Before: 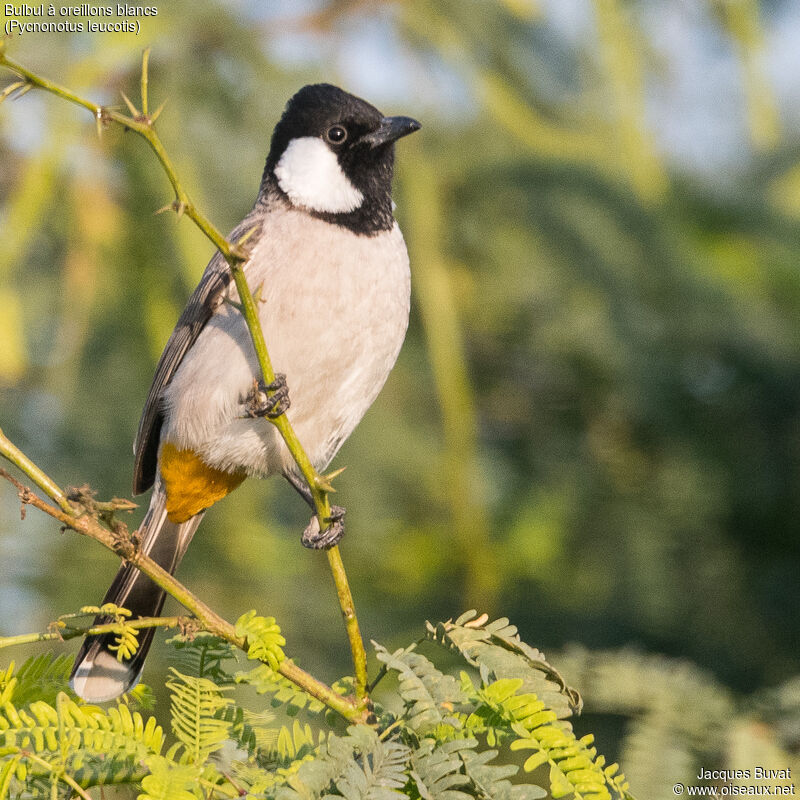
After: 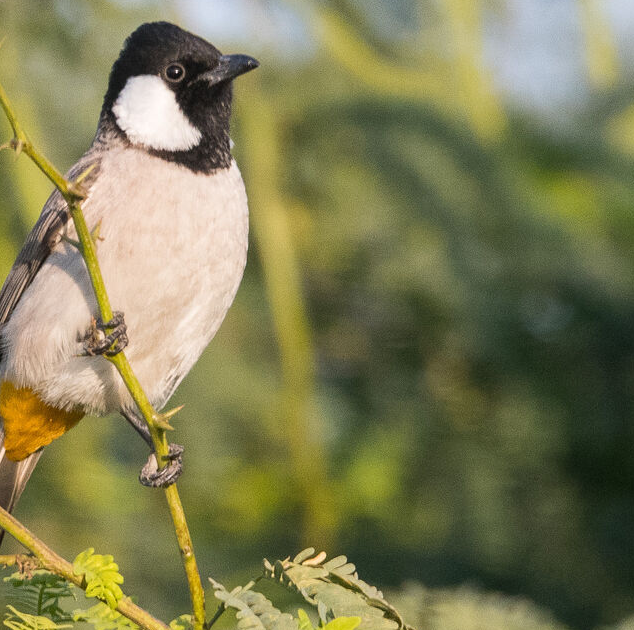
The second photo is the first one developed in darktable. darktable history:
crop and rotate: left 20.299%, top 7.813%, right 0.351%, bottom 13.347%
